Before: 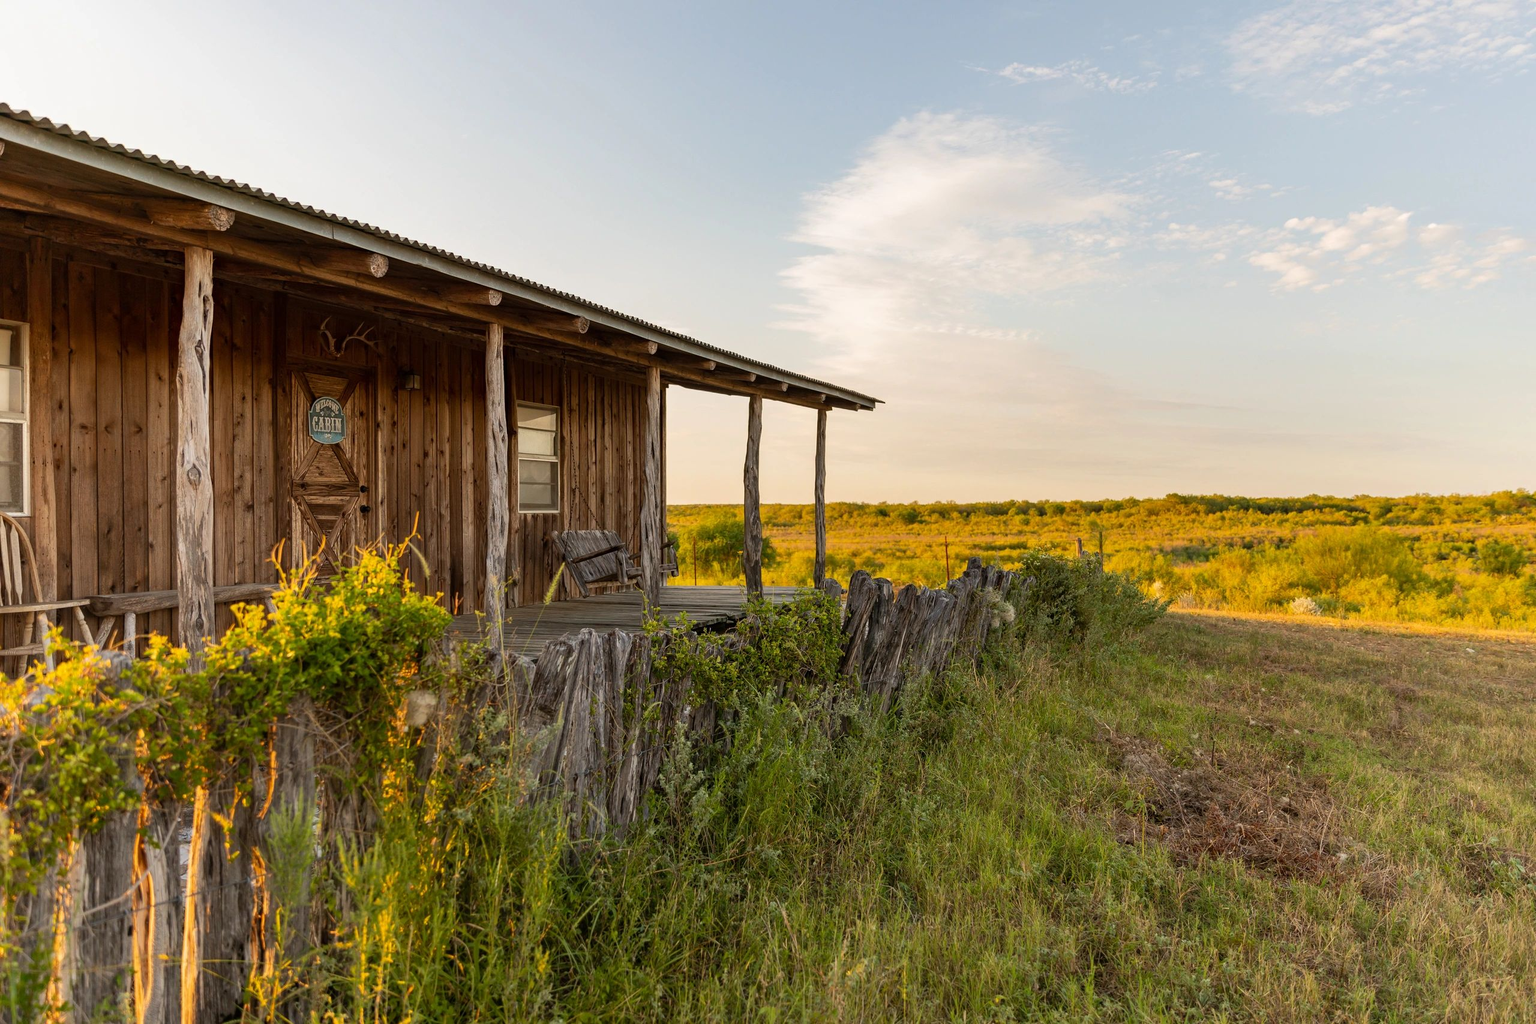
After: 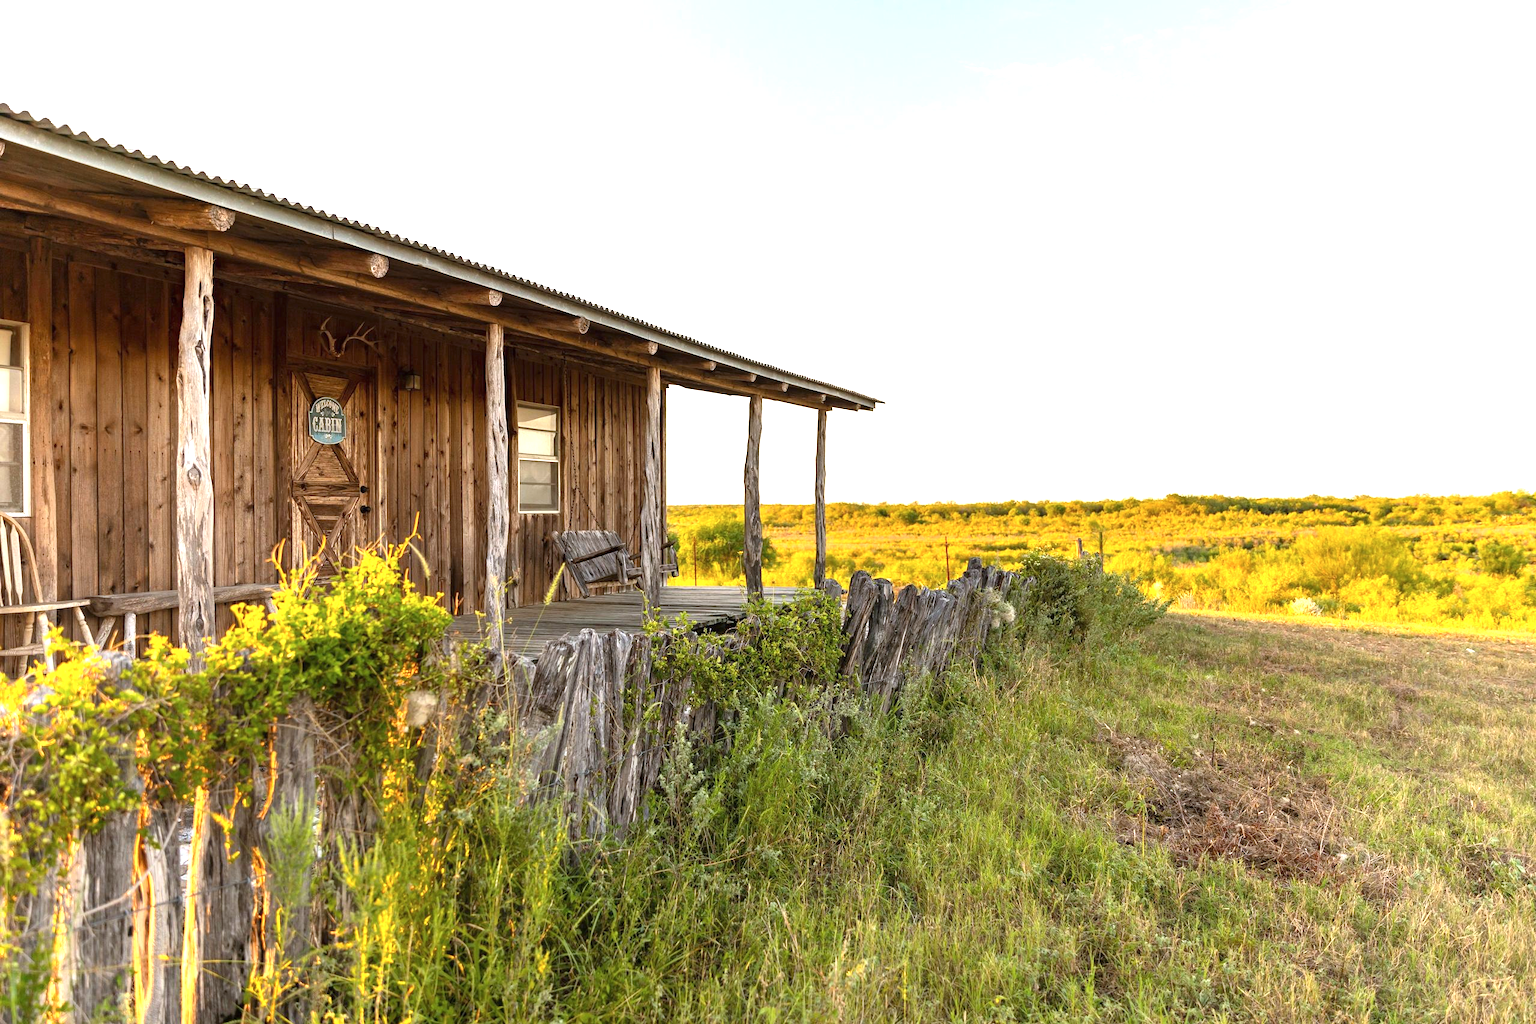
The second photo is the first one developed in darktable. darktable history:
white balance: red 0.974, blue 1.044
contrast brightness saturation: saturation -0.05
exposure: black level correction 0, exposure 1.2 EV, compensate exposure bias true, compensate highlight preservation false
